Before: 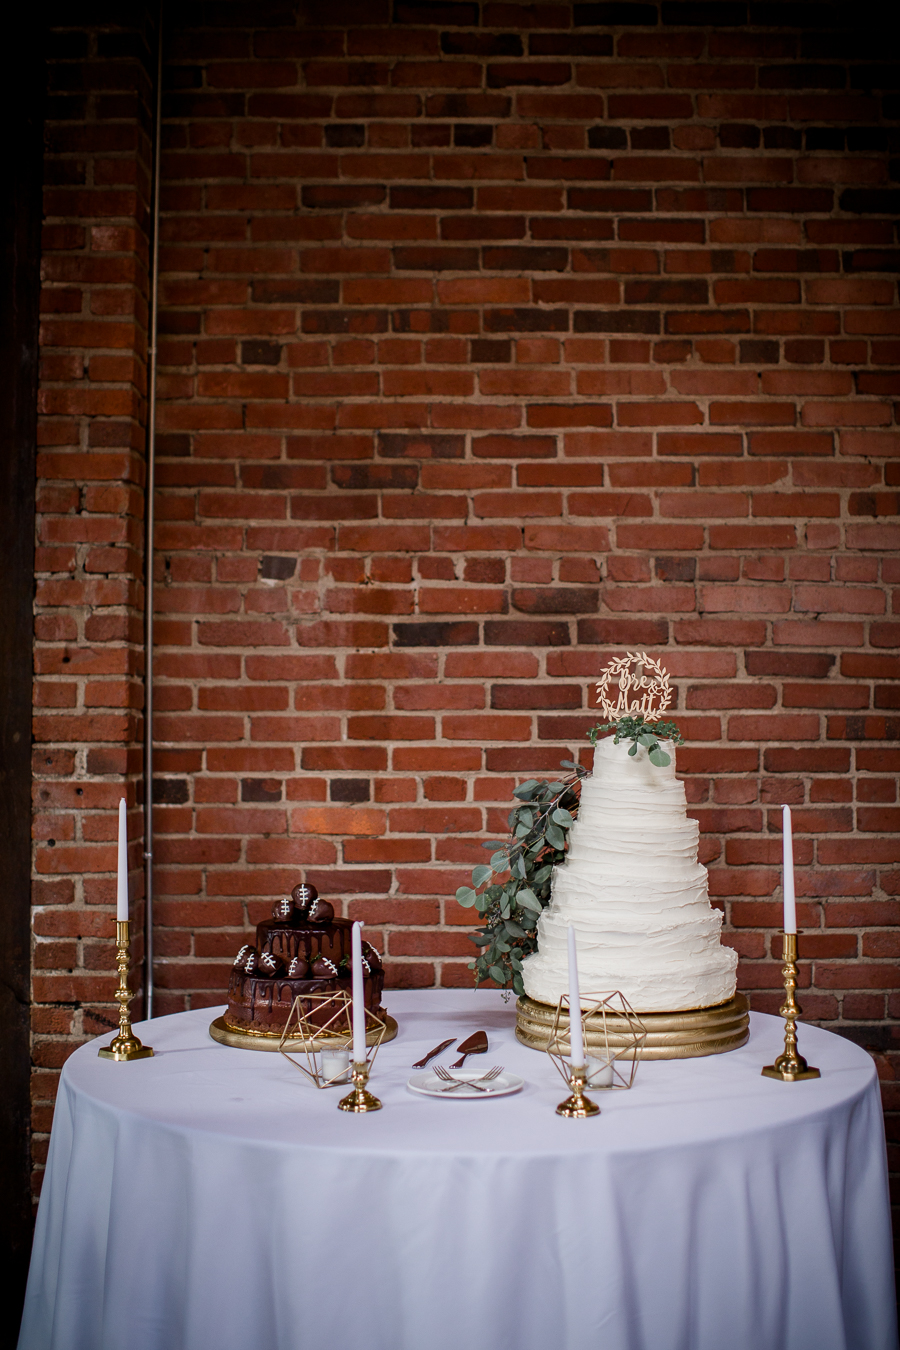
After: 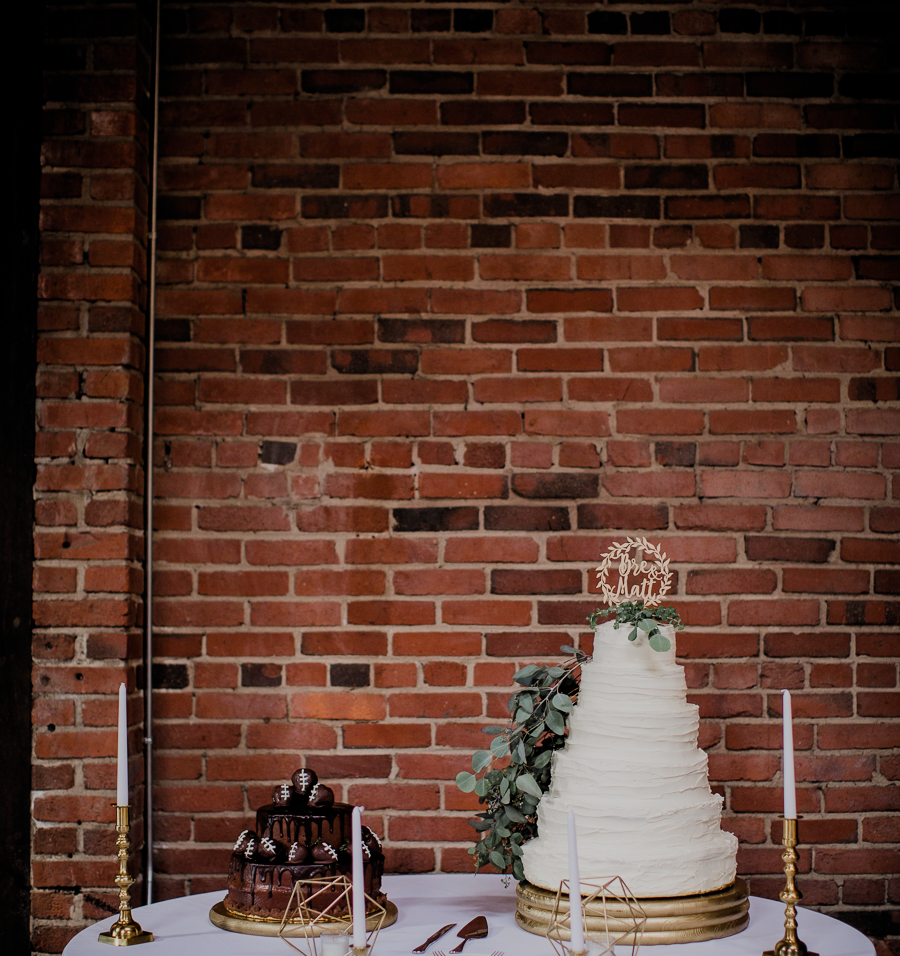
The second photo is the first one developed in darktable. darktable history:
filmic rgb: black relative exposure -7.46 EV, white relative exposure 4.88 EV, hardness 3.39, add noise in highlights 0, color science v3 (2019), use custom middle-gray values true, contrast in highlights soft
crop and rotate: top 8.534%, bottom 20.609%
